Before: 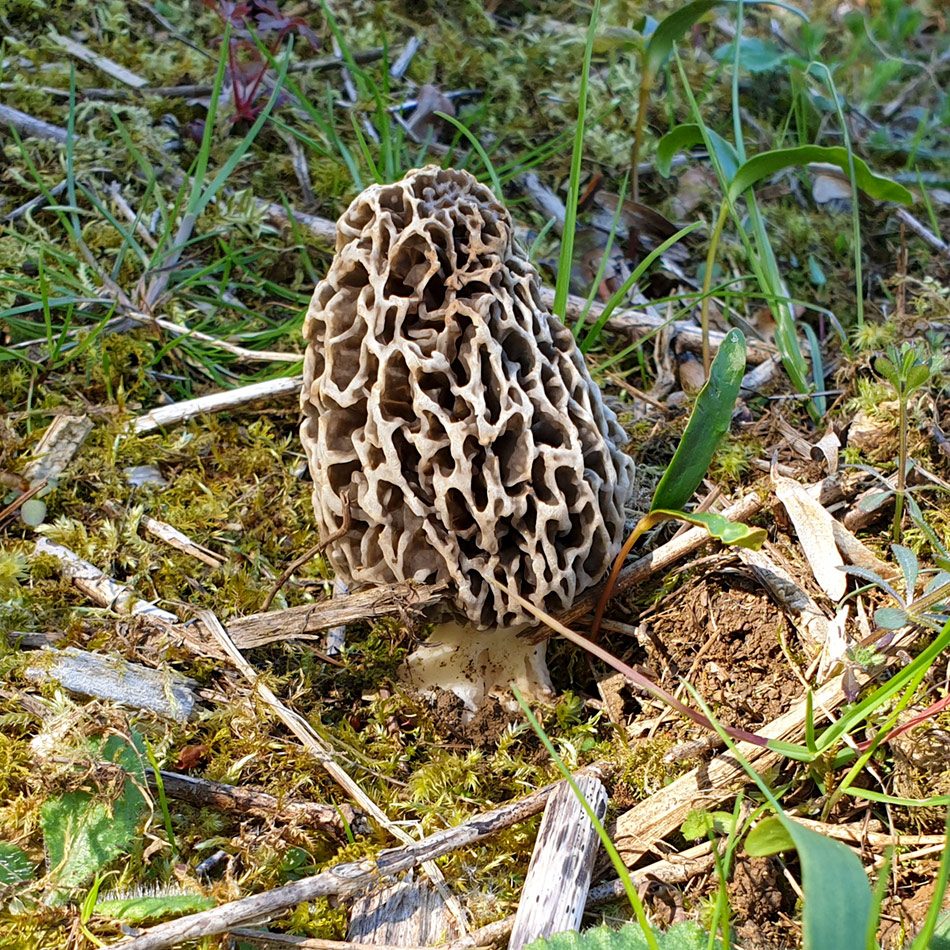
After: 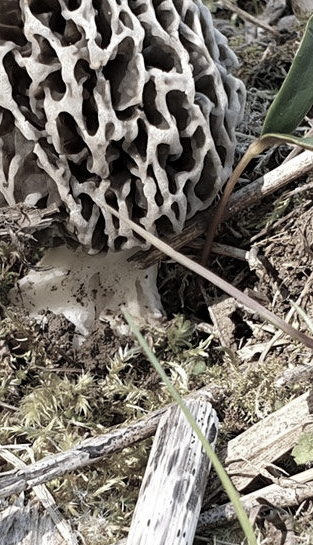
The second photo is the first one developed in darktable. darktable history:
crop: left 41.019%, top 39.627%, right 25.963%, bottom 2.915%
shadows and highlights: shadows -23.89, highlights 48.15, soften with gaussian
color zones: curves: ch1 [(0, 0.153) (0.143, 0.15) (0.286, 0.151) (0.429, 0.152) (0.571, 0.152) (0.714, 0.151) (0.857, 0.151) (1, 0.153)]
